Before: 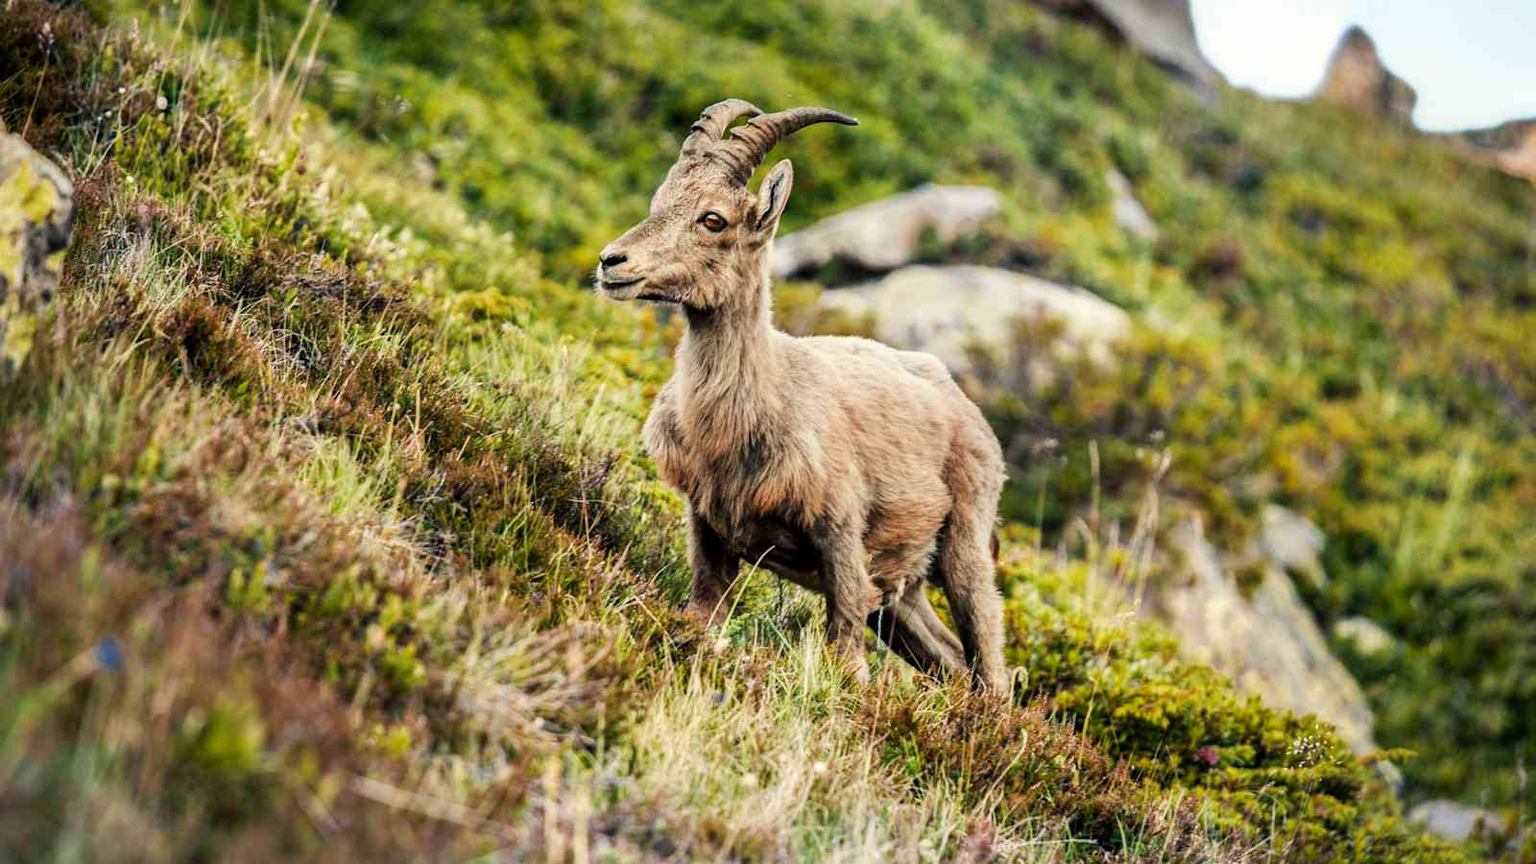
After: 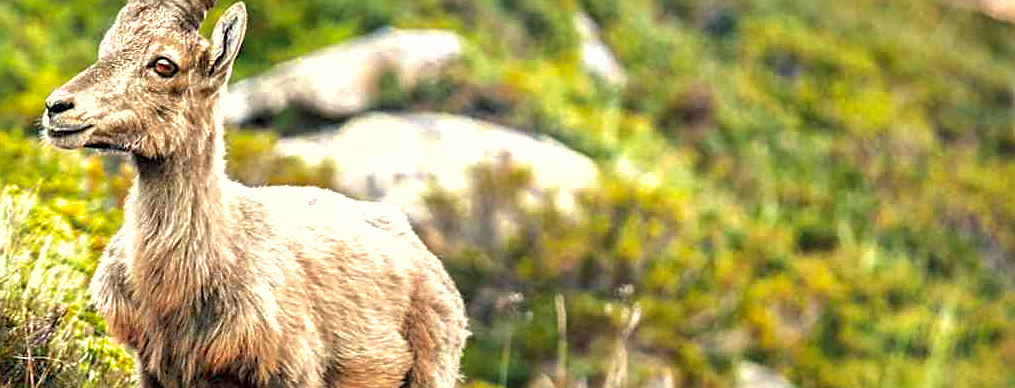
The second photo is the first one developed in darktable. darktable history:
exposure: black level correction 0, exposure 0.69 EV, compensate exposure bias true, compensate highlight preservation false
shadows and highlights: on, module defaults
sharpen: on, module defaults
crop: left 36.236%, top 18.301%, right 0.301%, bottom 38.576%
